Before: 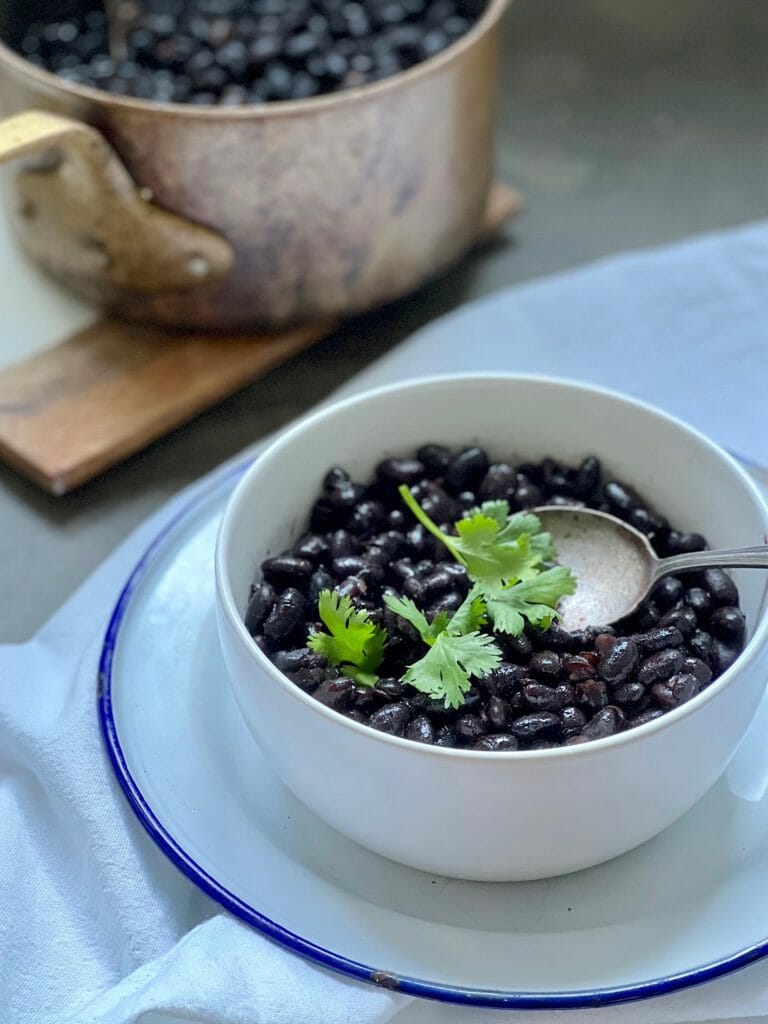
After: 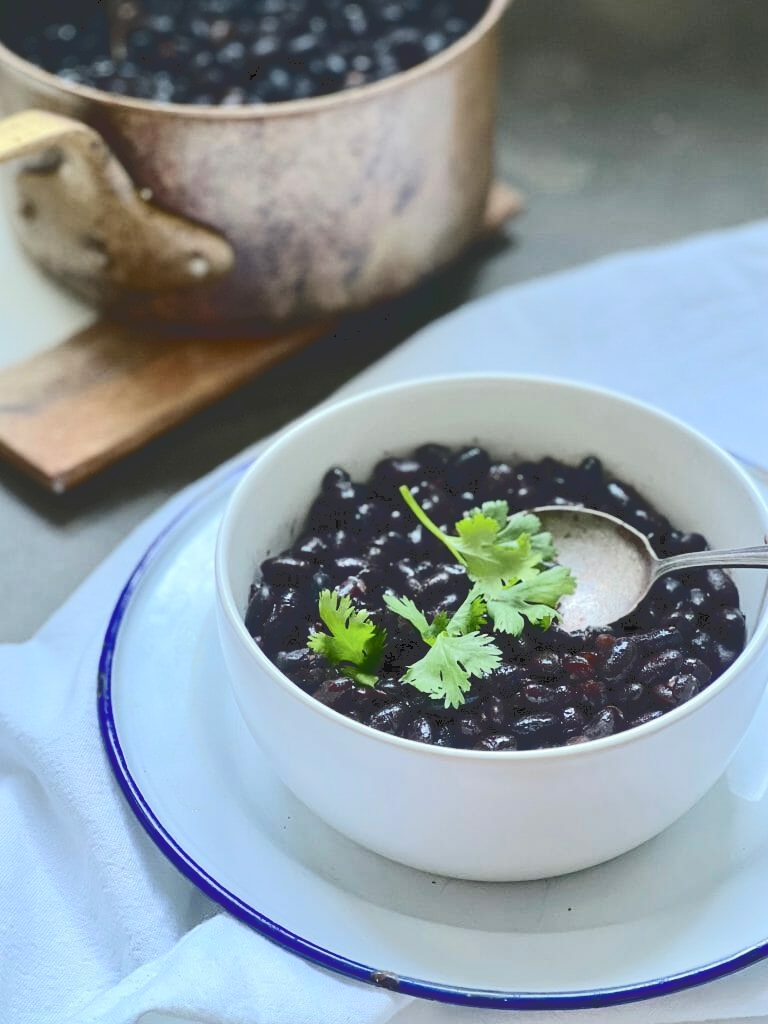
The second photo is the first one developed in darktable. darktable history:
tone curve: curves: ch0 [(0, 0) (0.003, 0.19) (0.011, 0.192) (0.025, 0.192) (0.044, 0.194) (0.069, 0.196) (0.1, 0.197) (0.136, 0.198) (0.177, 0.216) (0.224, 0.236) (0.277, 0.269) (0.335, 0.331) (0.399, 0.418) (0.468, 0.515) (0.543, 0.621) (0.623, 0.725) (0.709, 0.804) (0.801, 0.859) (0.898, 0.913) (1, 1)], color space Lab, independent channels, preserve colors none
